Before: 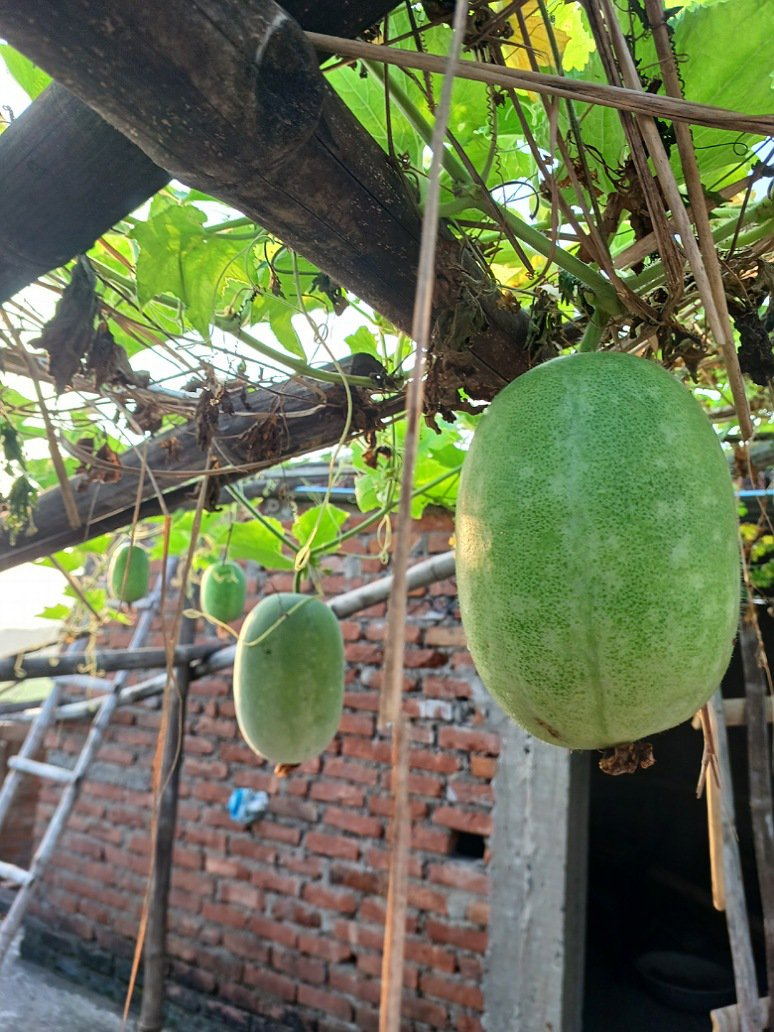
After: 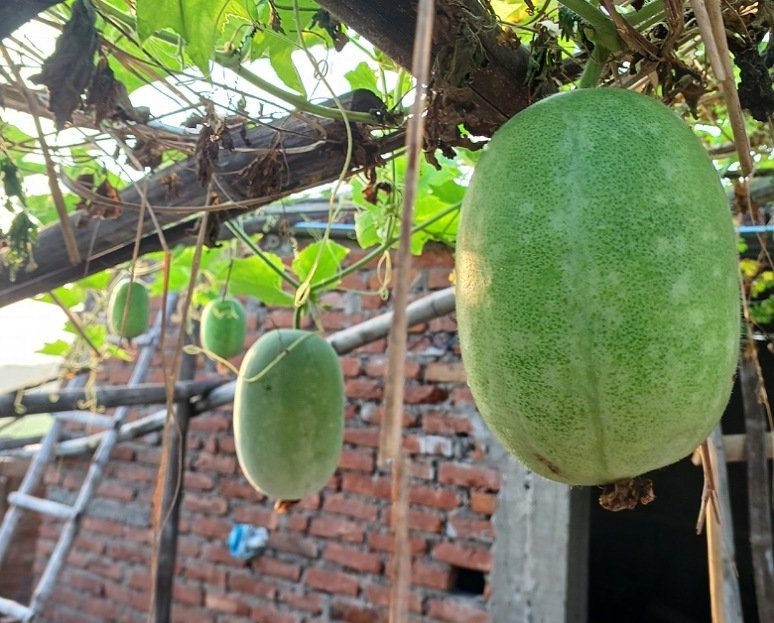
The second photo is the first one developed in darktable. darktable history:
crop and rotate: top 25.663%, bottom 13.933%
